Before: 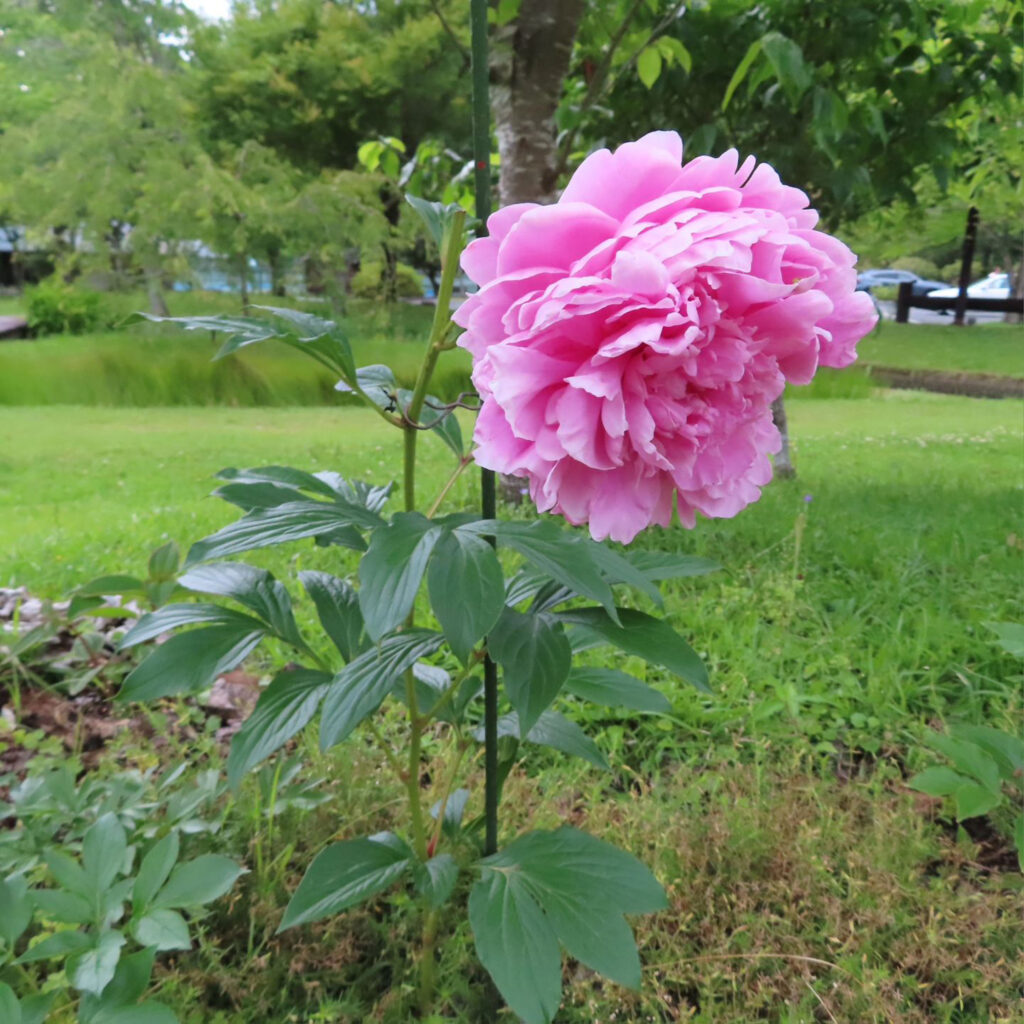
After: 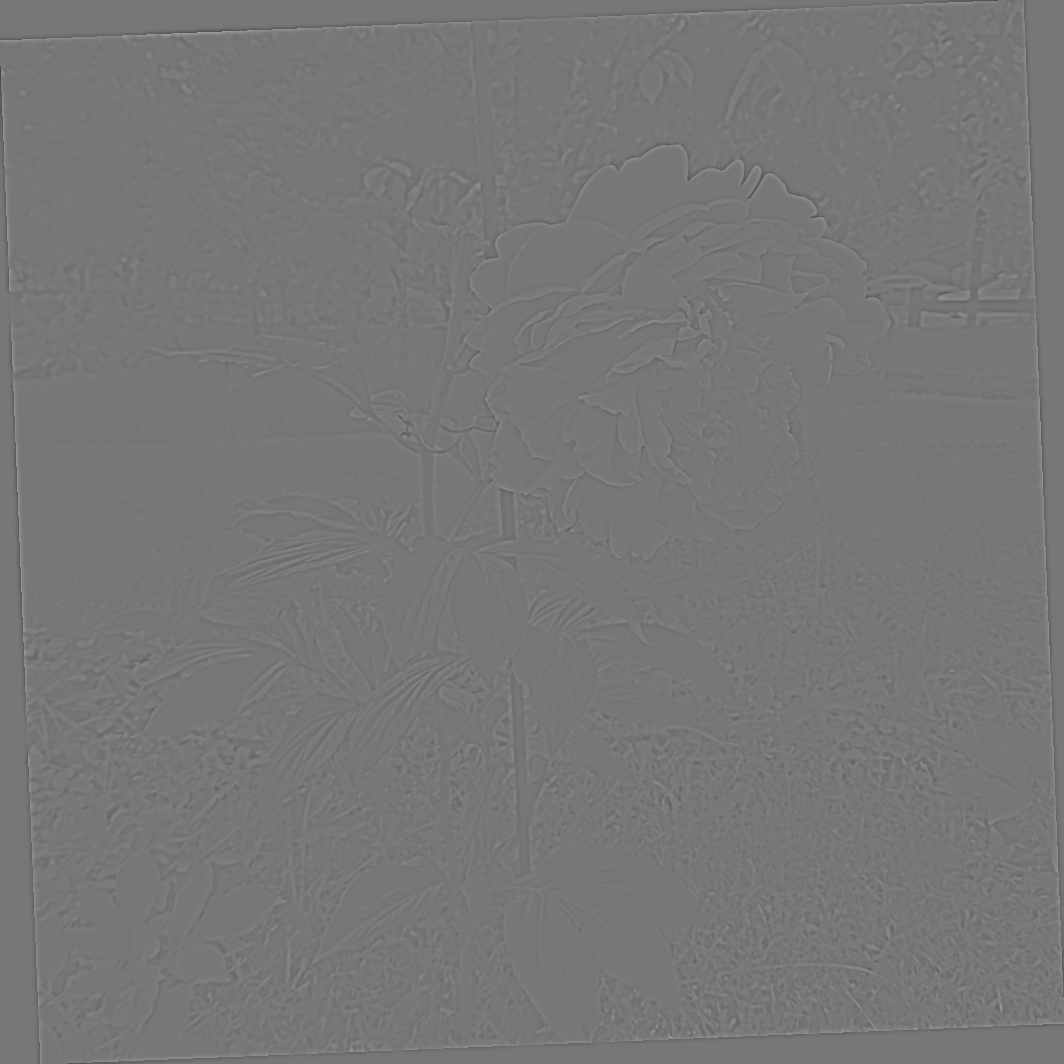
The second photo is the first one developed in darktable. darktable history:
local contrast: detail 115%
highpass: sharpness 5.84%, contrast boost 8.44%
rotate and perspective: rotation -2.29°, automatic cropping off
